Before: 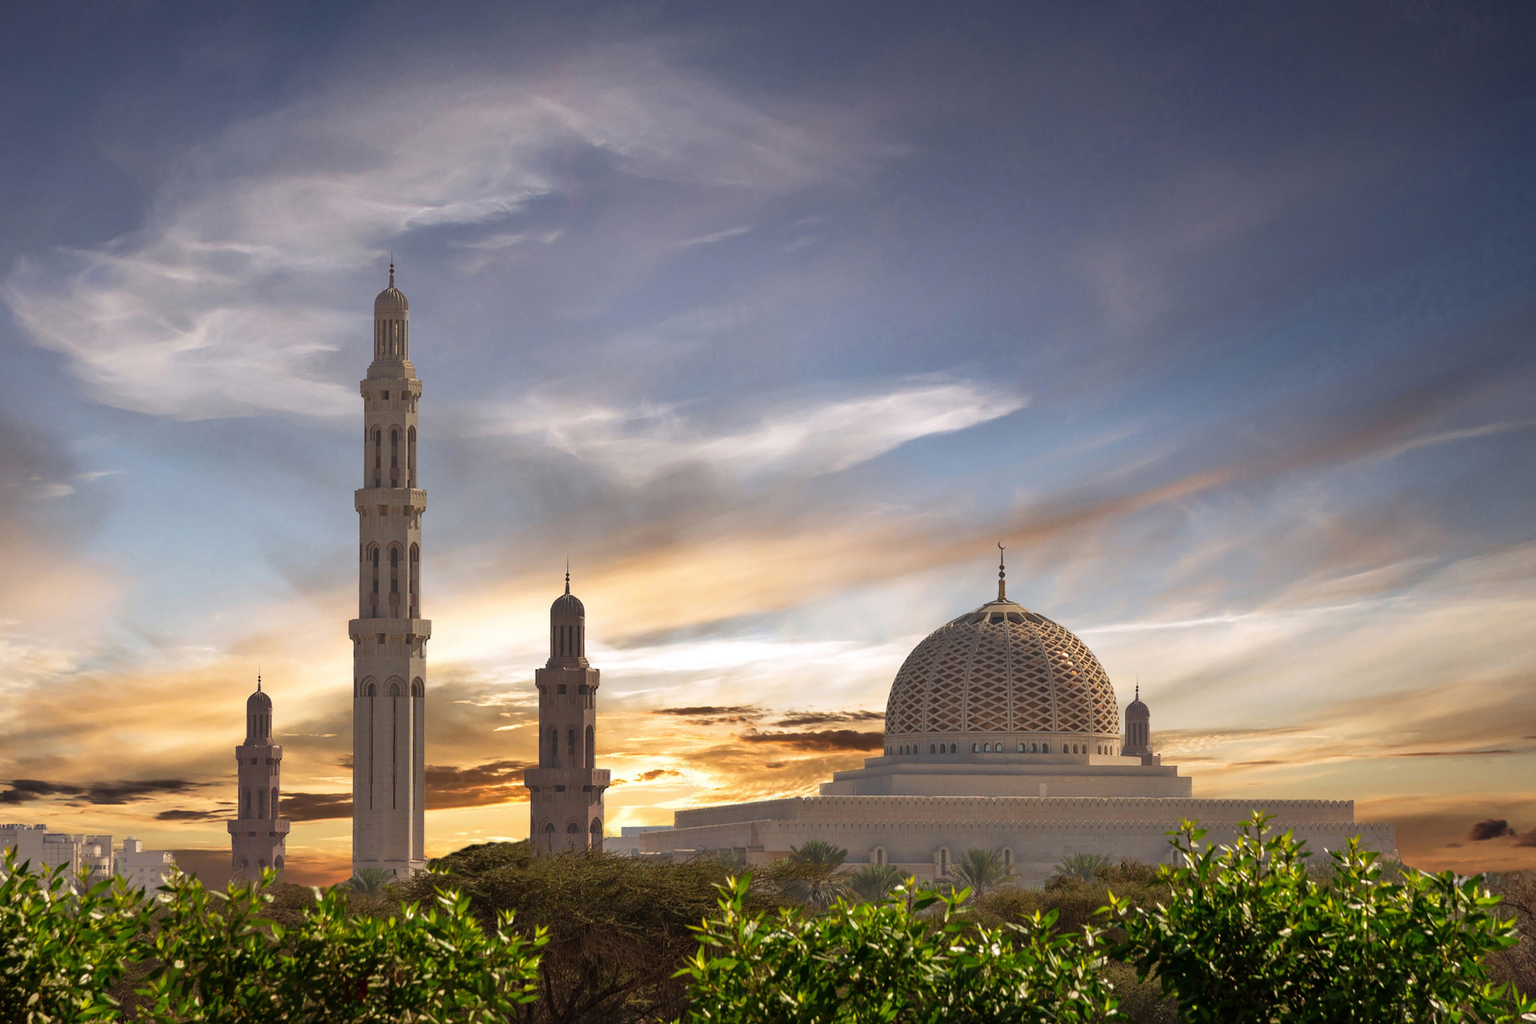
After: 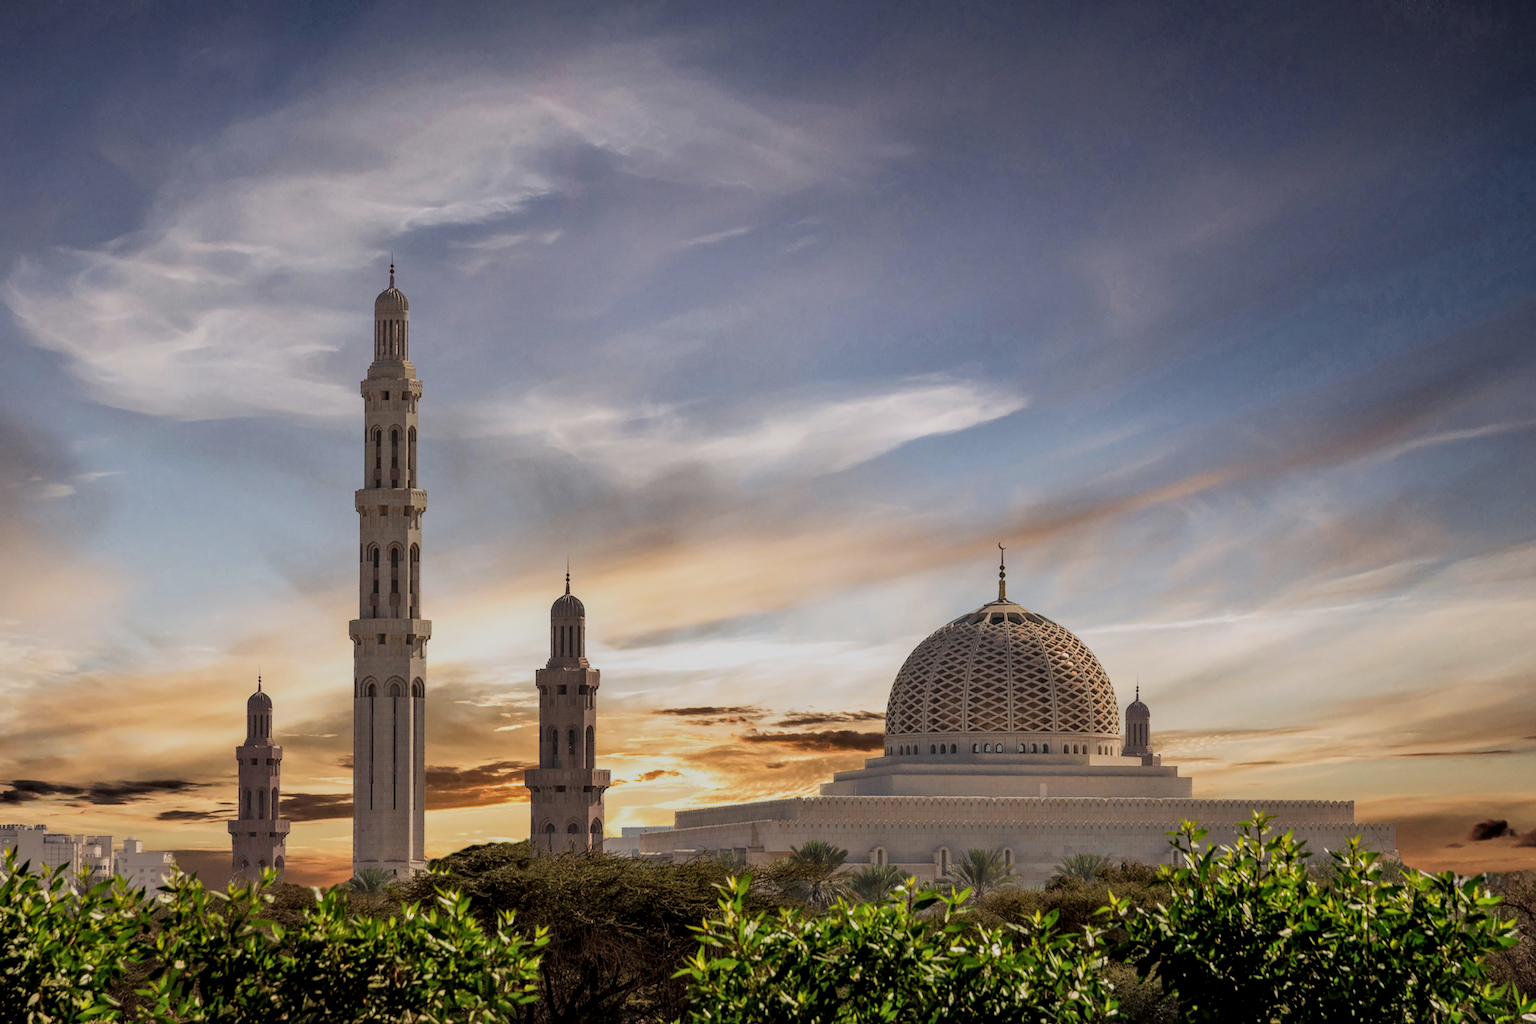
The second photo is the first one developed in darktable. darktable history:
local contrast: detail 130%
filmic rgb: black relative exposure -7.15 EV, white relative exposure 5.36 EV, hardness 3.02
